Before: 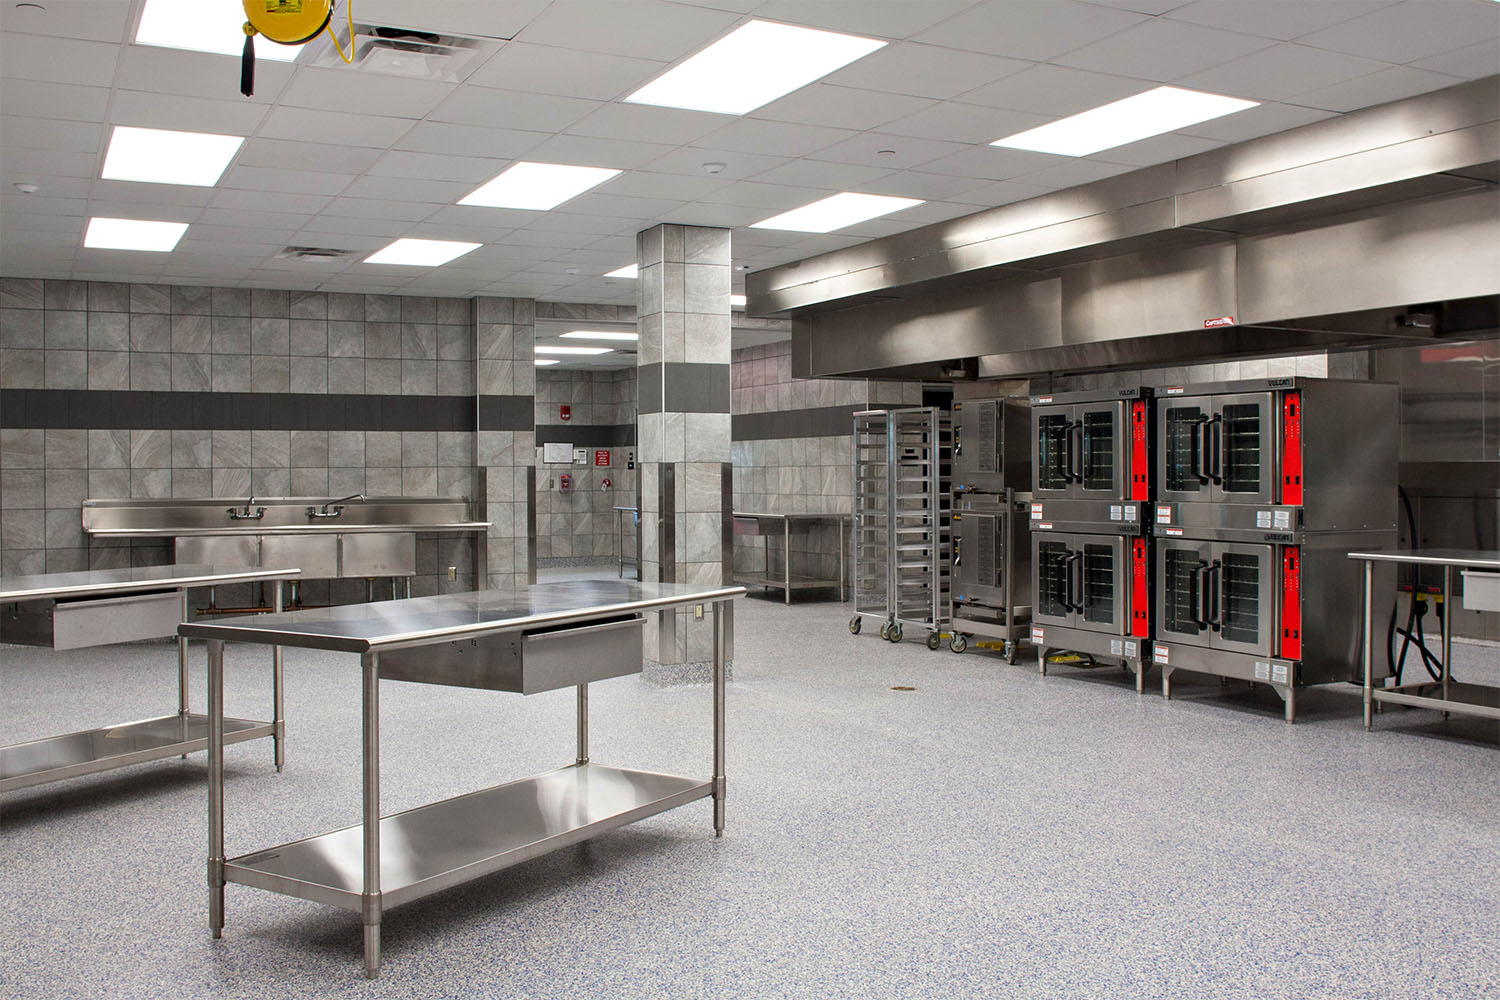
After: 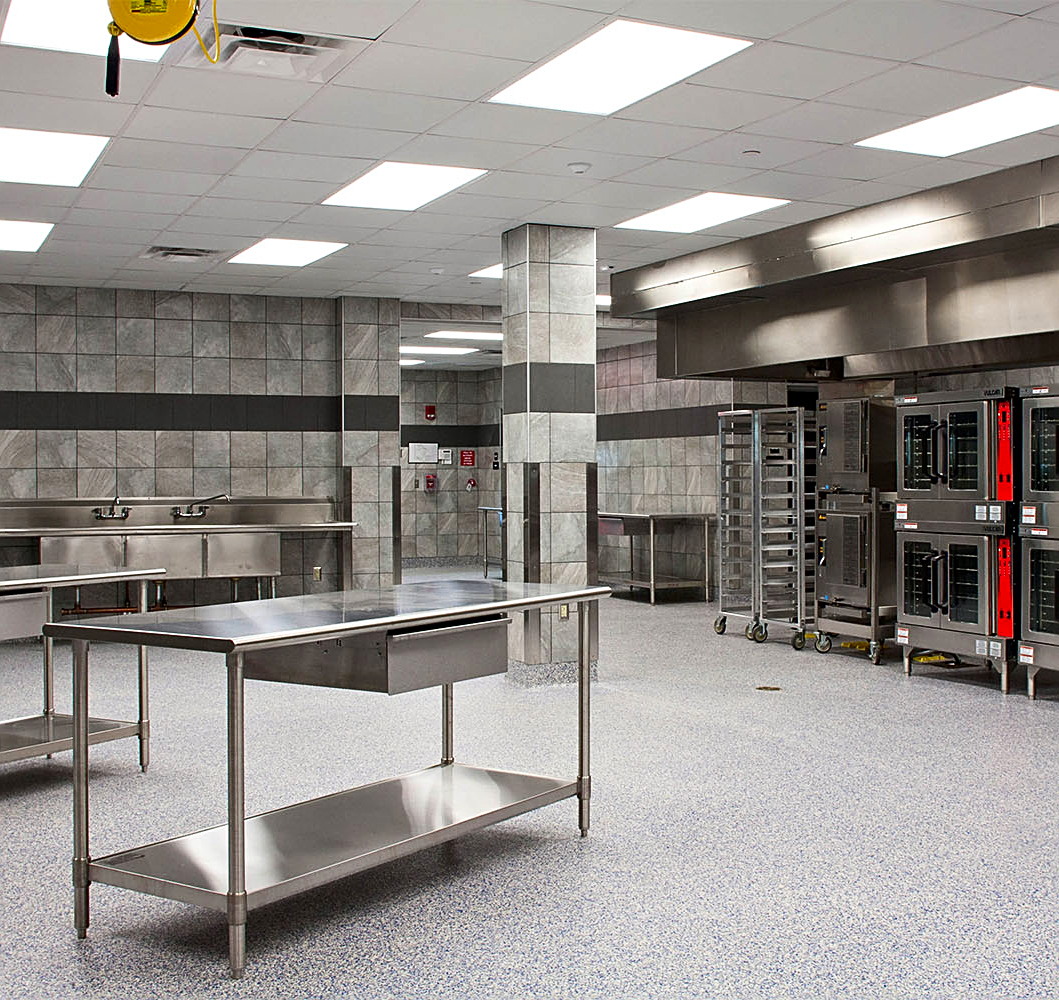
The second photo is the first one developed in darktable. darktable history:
crop and rotate: left 9.011%, right 20.377%
contrast brightness saturation: contrast 0.147, brightness -0.013, saturation 0.104
sharpen: on, module defaults
